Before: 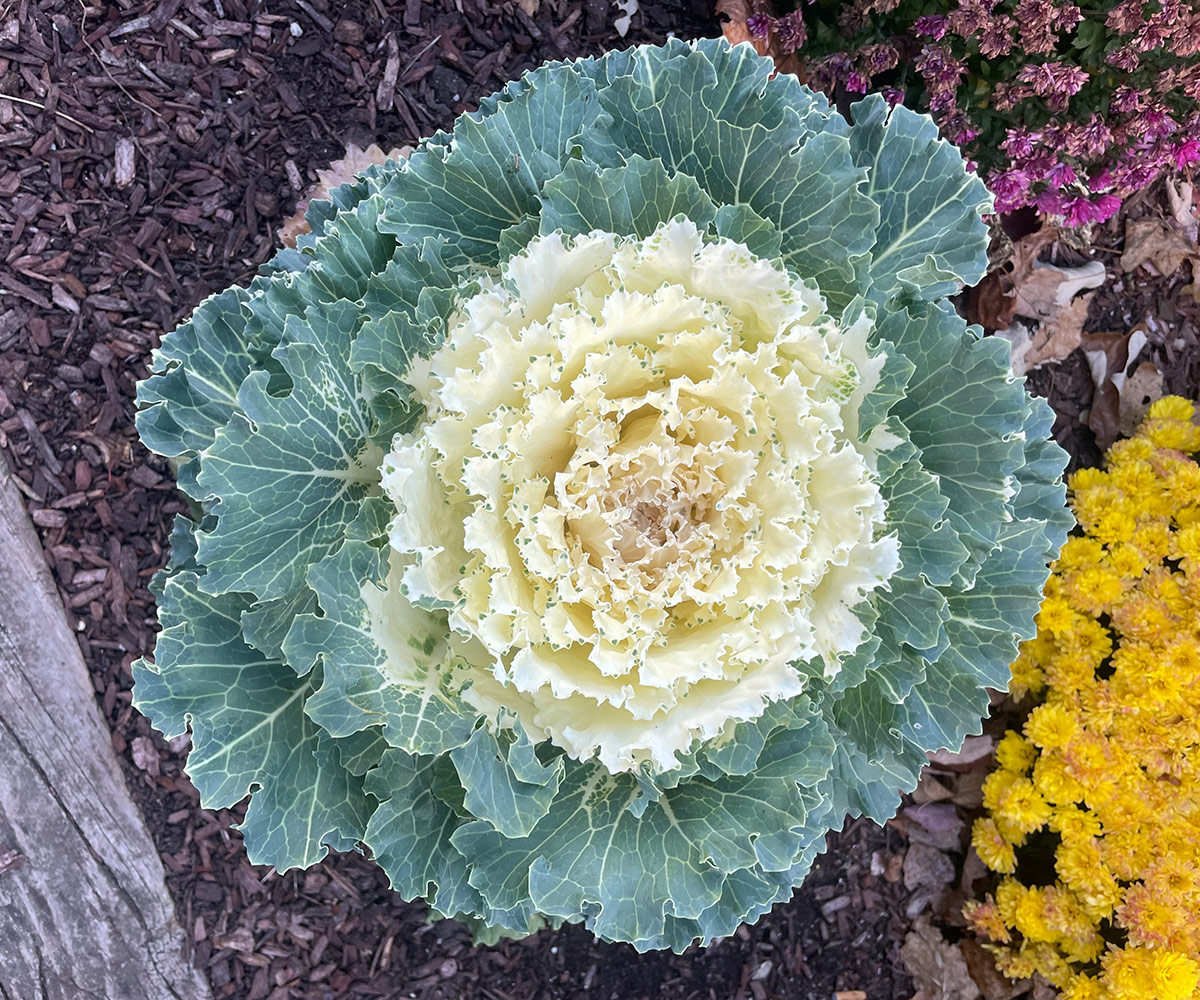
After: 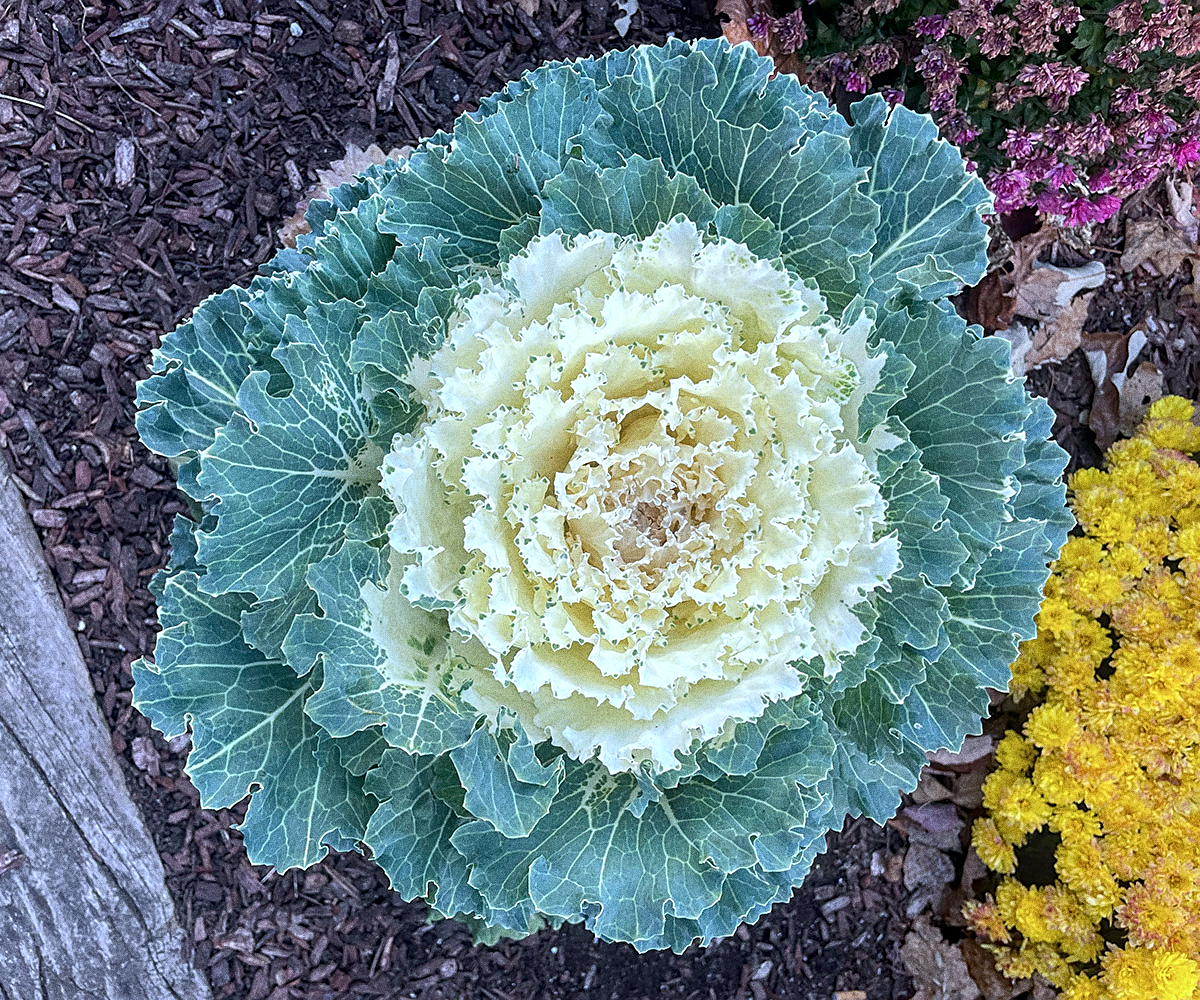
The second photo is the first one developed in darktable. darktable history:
sharpen: on, module defaults
grain: strength 49.07%
local contrast: on, module defaults
color calibration: illuminant F (fluorescent), F source F9 (Cool White Deluxe 4150 K) – high CRI, x 0.374, y 0.373, temperature 4158.34 K
